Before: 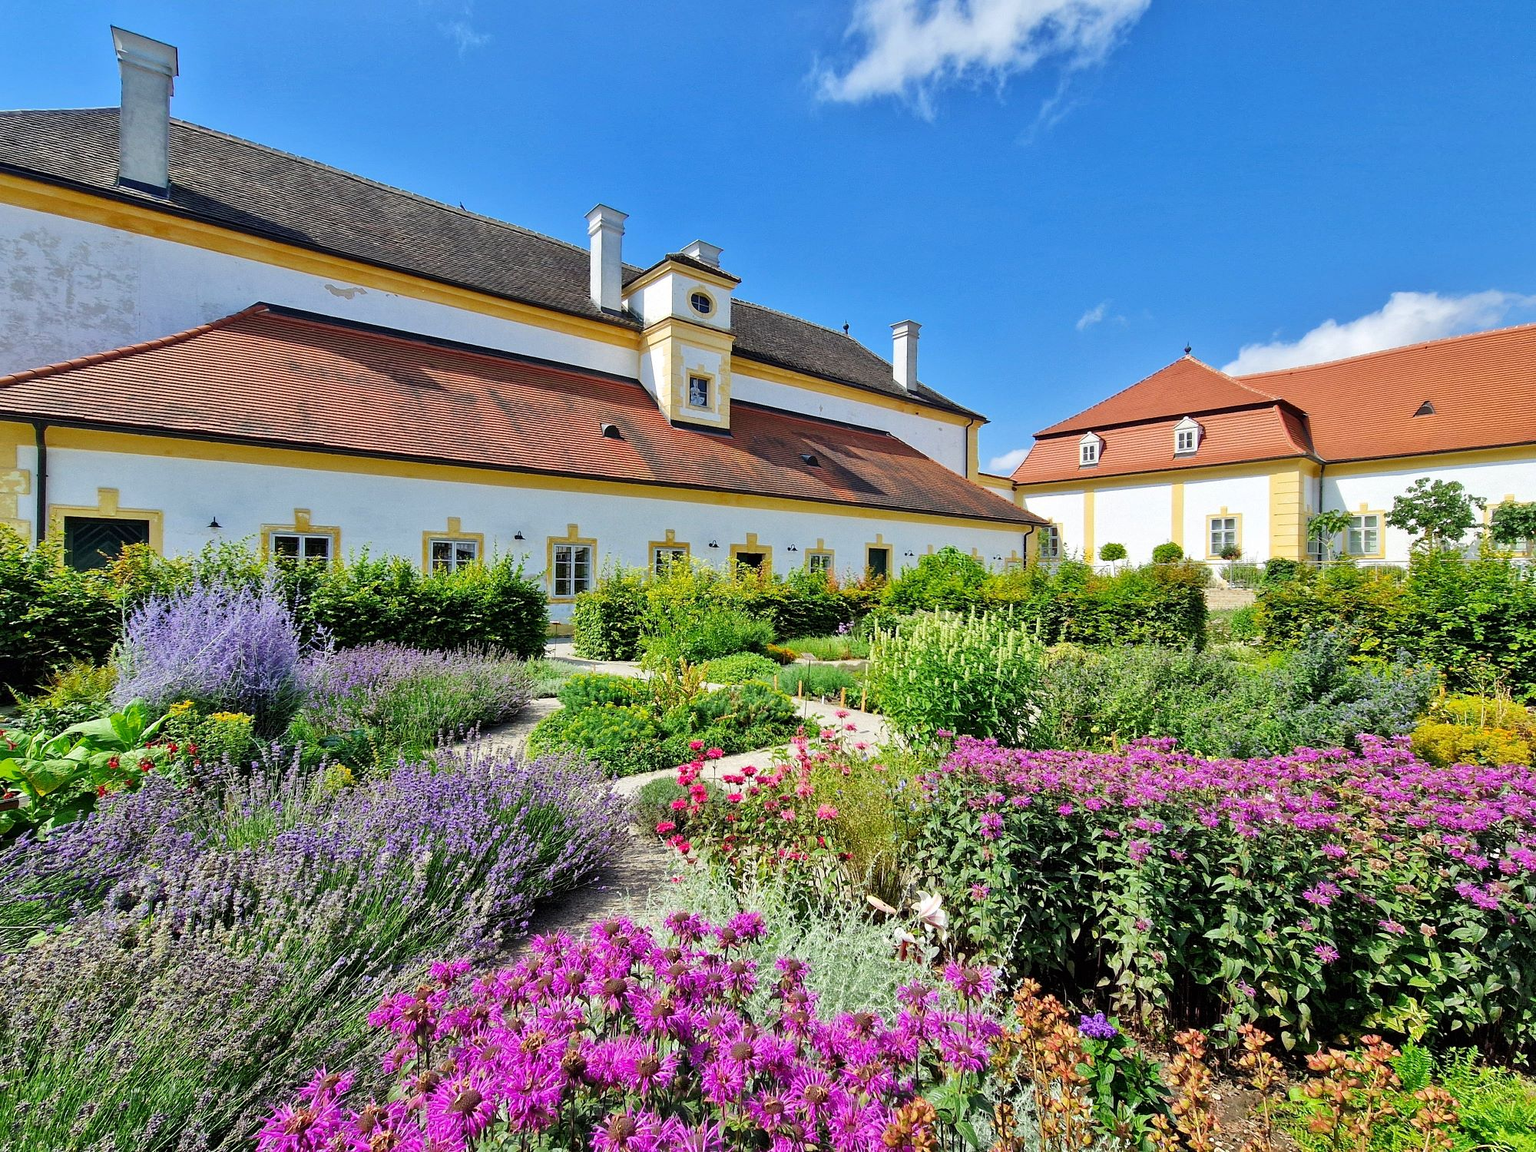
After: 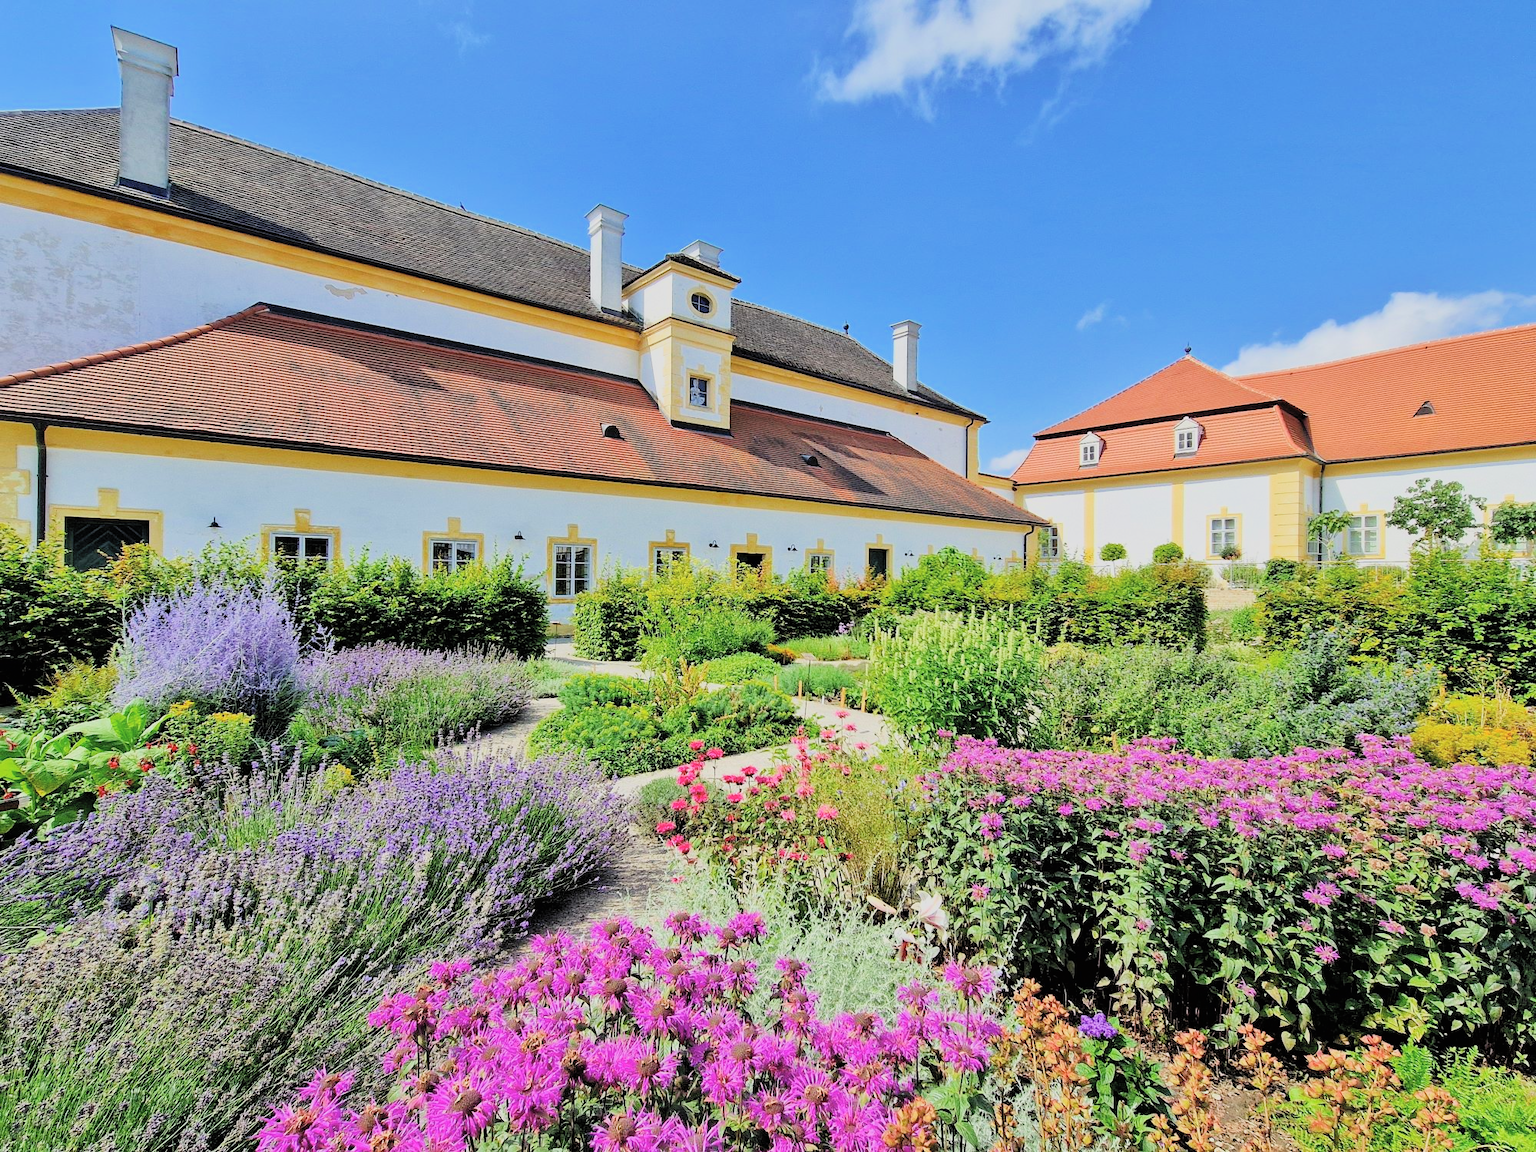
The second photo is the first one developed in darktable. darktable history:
contrast brightness saturation: brightness 0.15
filmic rgb: black relative exposure -7.15 EV, white relative exposure 5.36 EV, hardness 3.02, color science v6 (2022)
exposure: exposure 0.29 EV, compensate highlight preservation false
